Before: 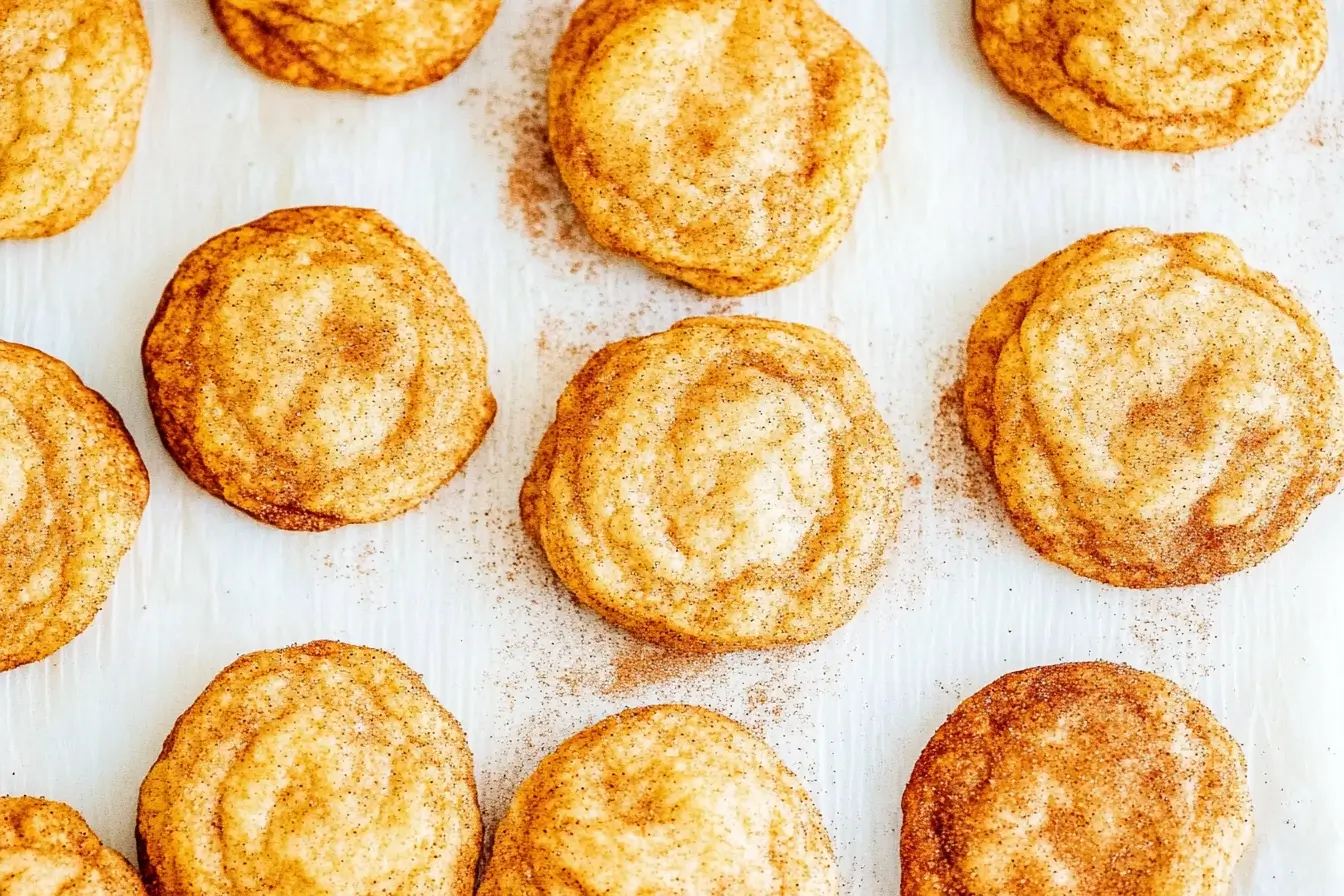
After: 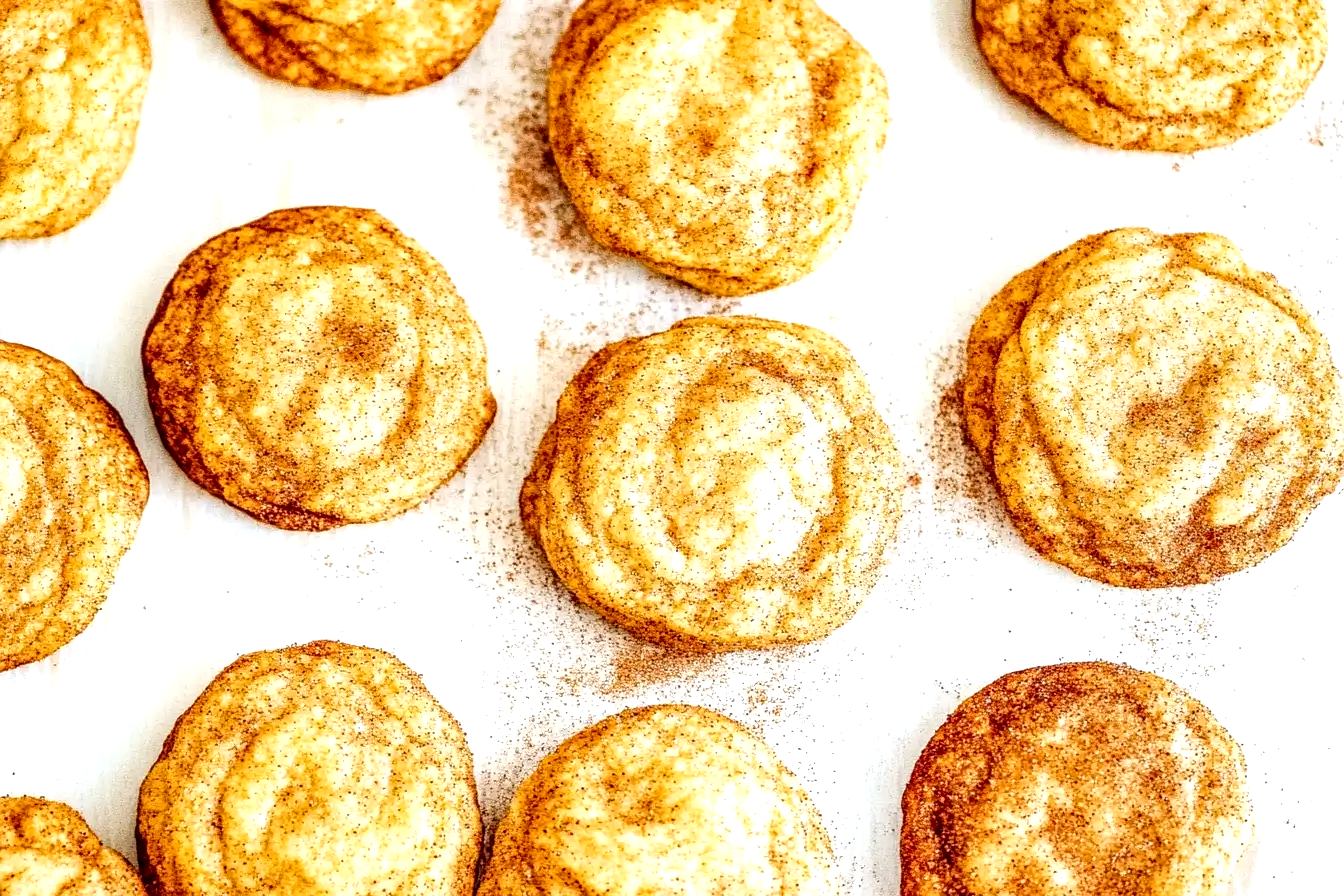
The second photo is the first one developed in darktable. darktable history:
exposure: exposure 0.367 EV, compensate highlight preservation false
local contrast: detail 150%
